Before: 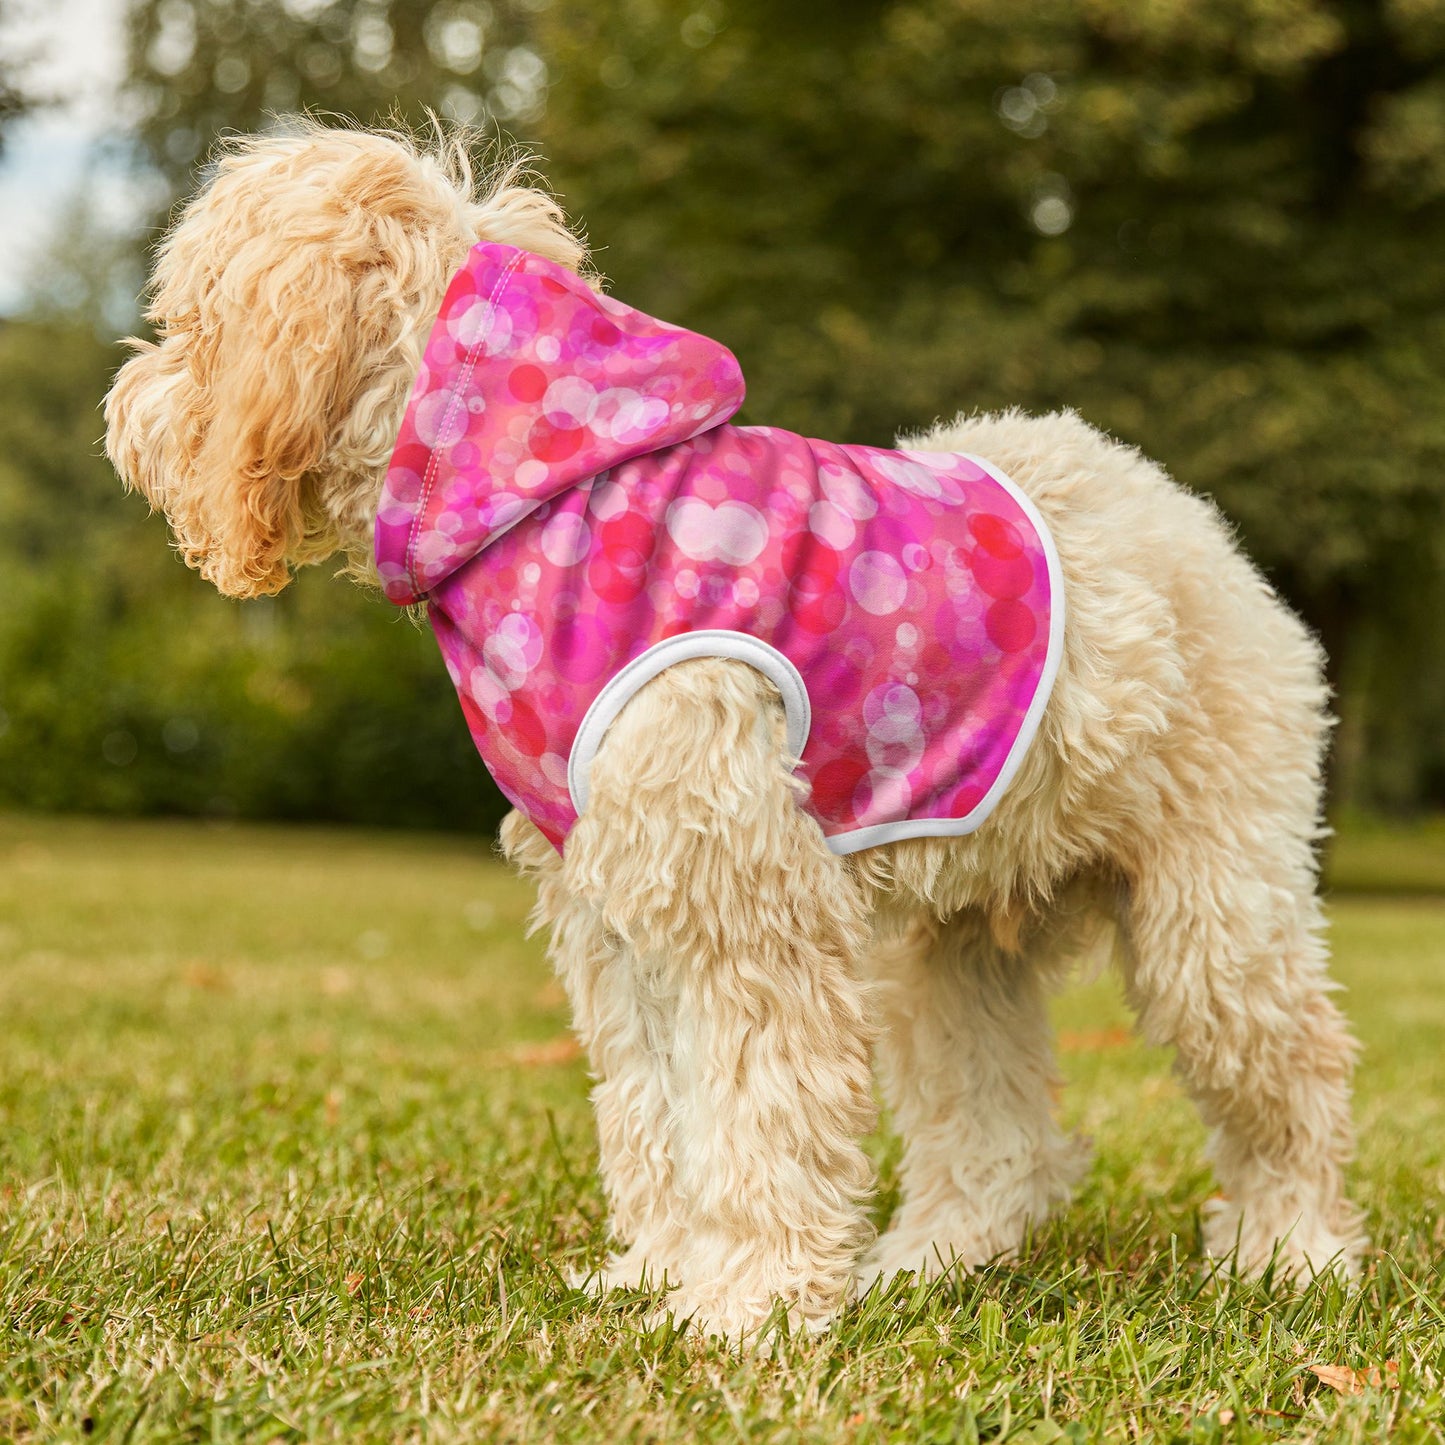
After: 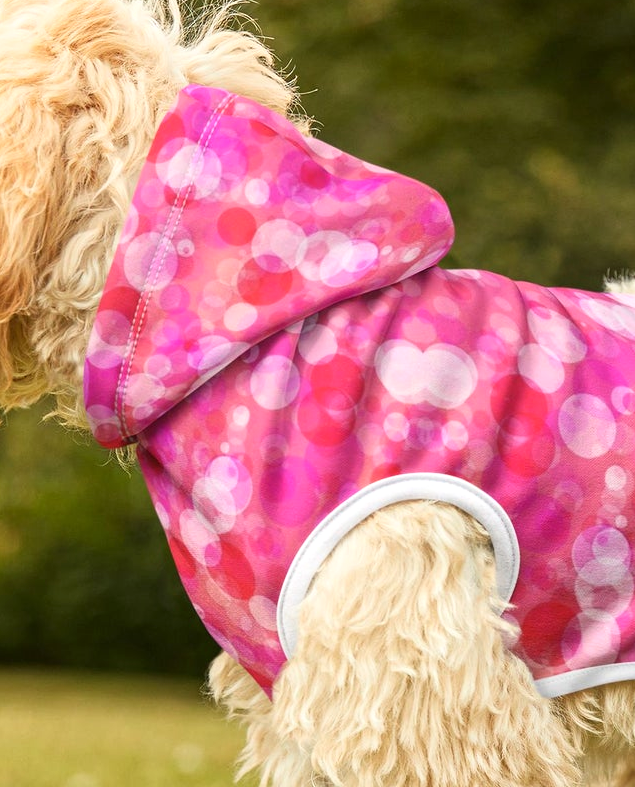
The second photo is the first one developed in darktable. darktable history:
shadows and highlights: shadows -0.245, highlights 41.47
exposure: exposure 0.189 EV, compensate highlight preservation false
crop: left 20.177%, top 10.9%, right 35.833%, bottom 34.625%
